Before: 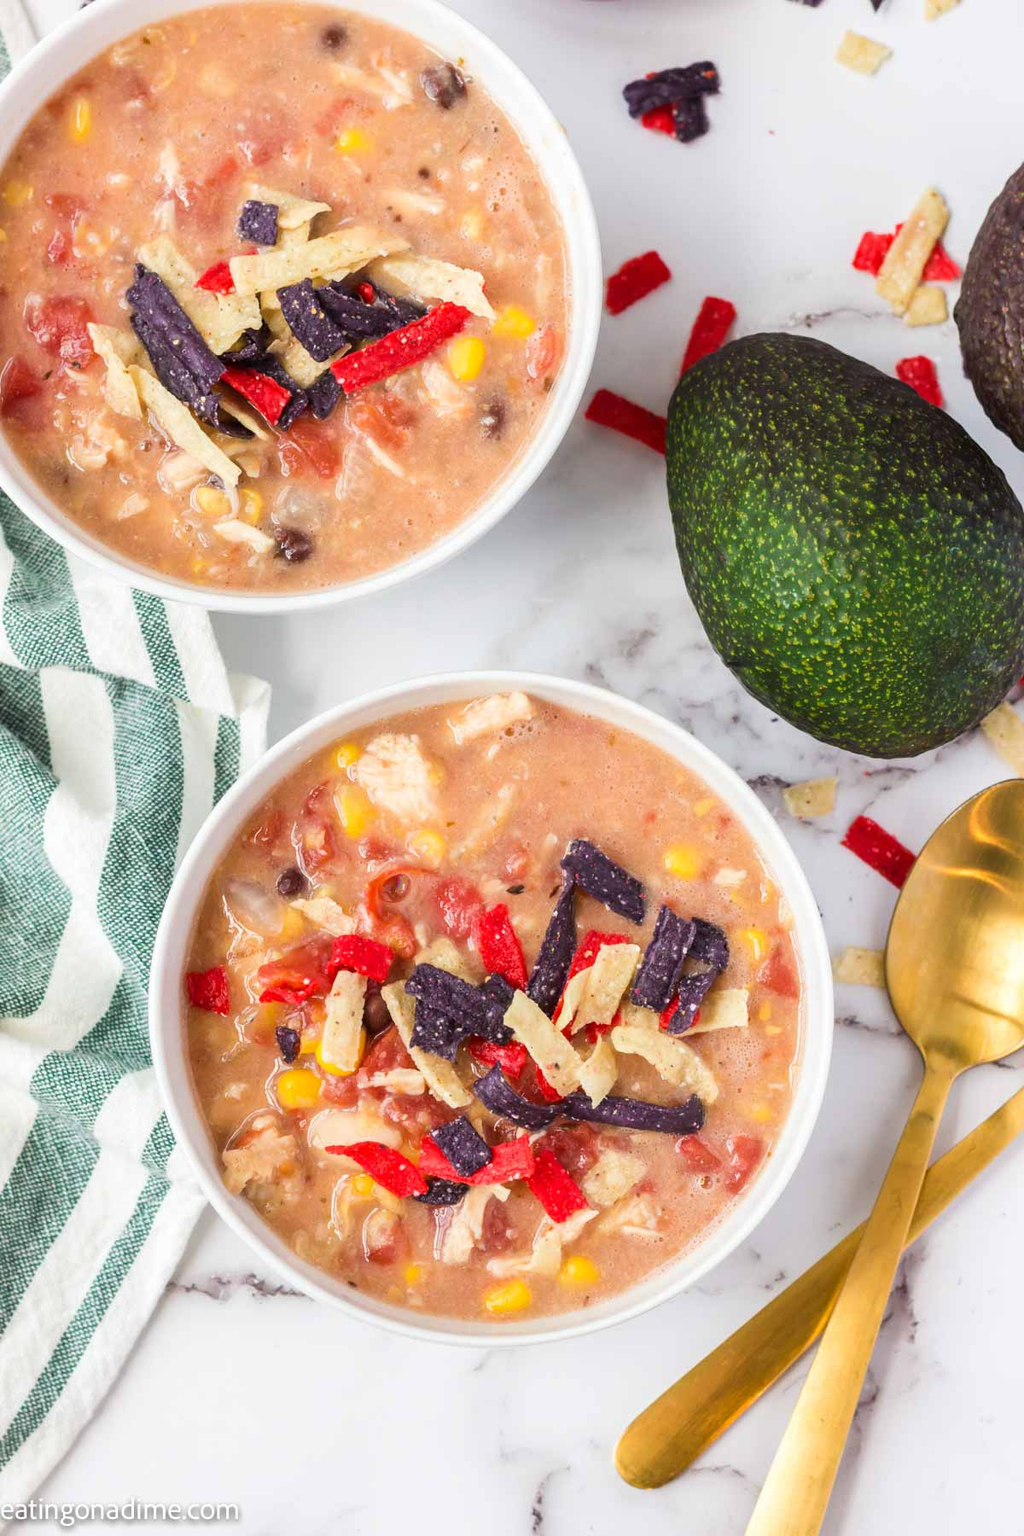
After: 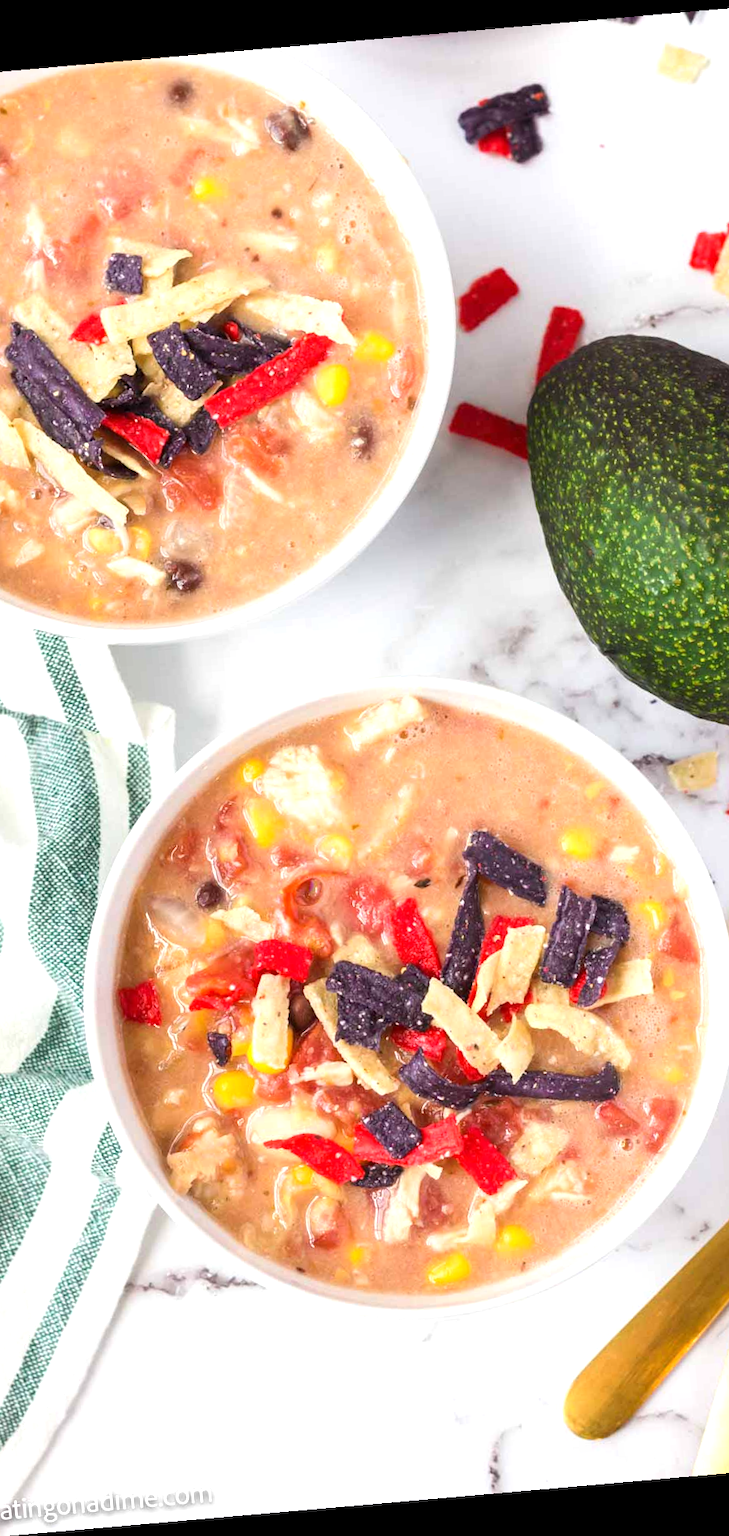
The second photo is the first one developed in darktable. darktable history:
crop and rotate: left 12.673%, right 20.66%
rotate and perspective: rotation -4.98°, automatic cropping off
exposure: exposure 0.426 EV, compensate highlight preservation false
